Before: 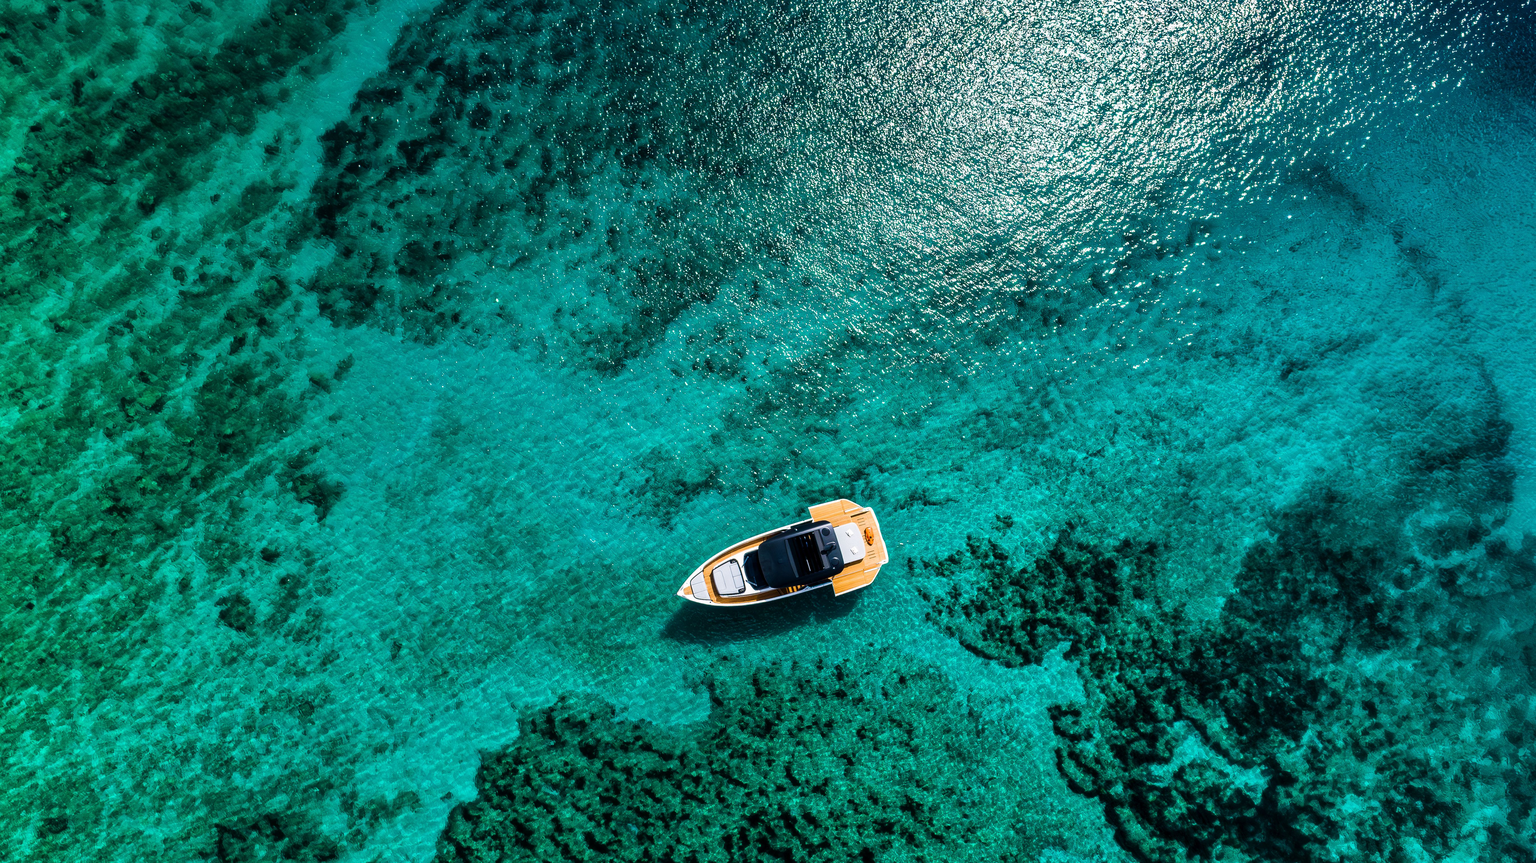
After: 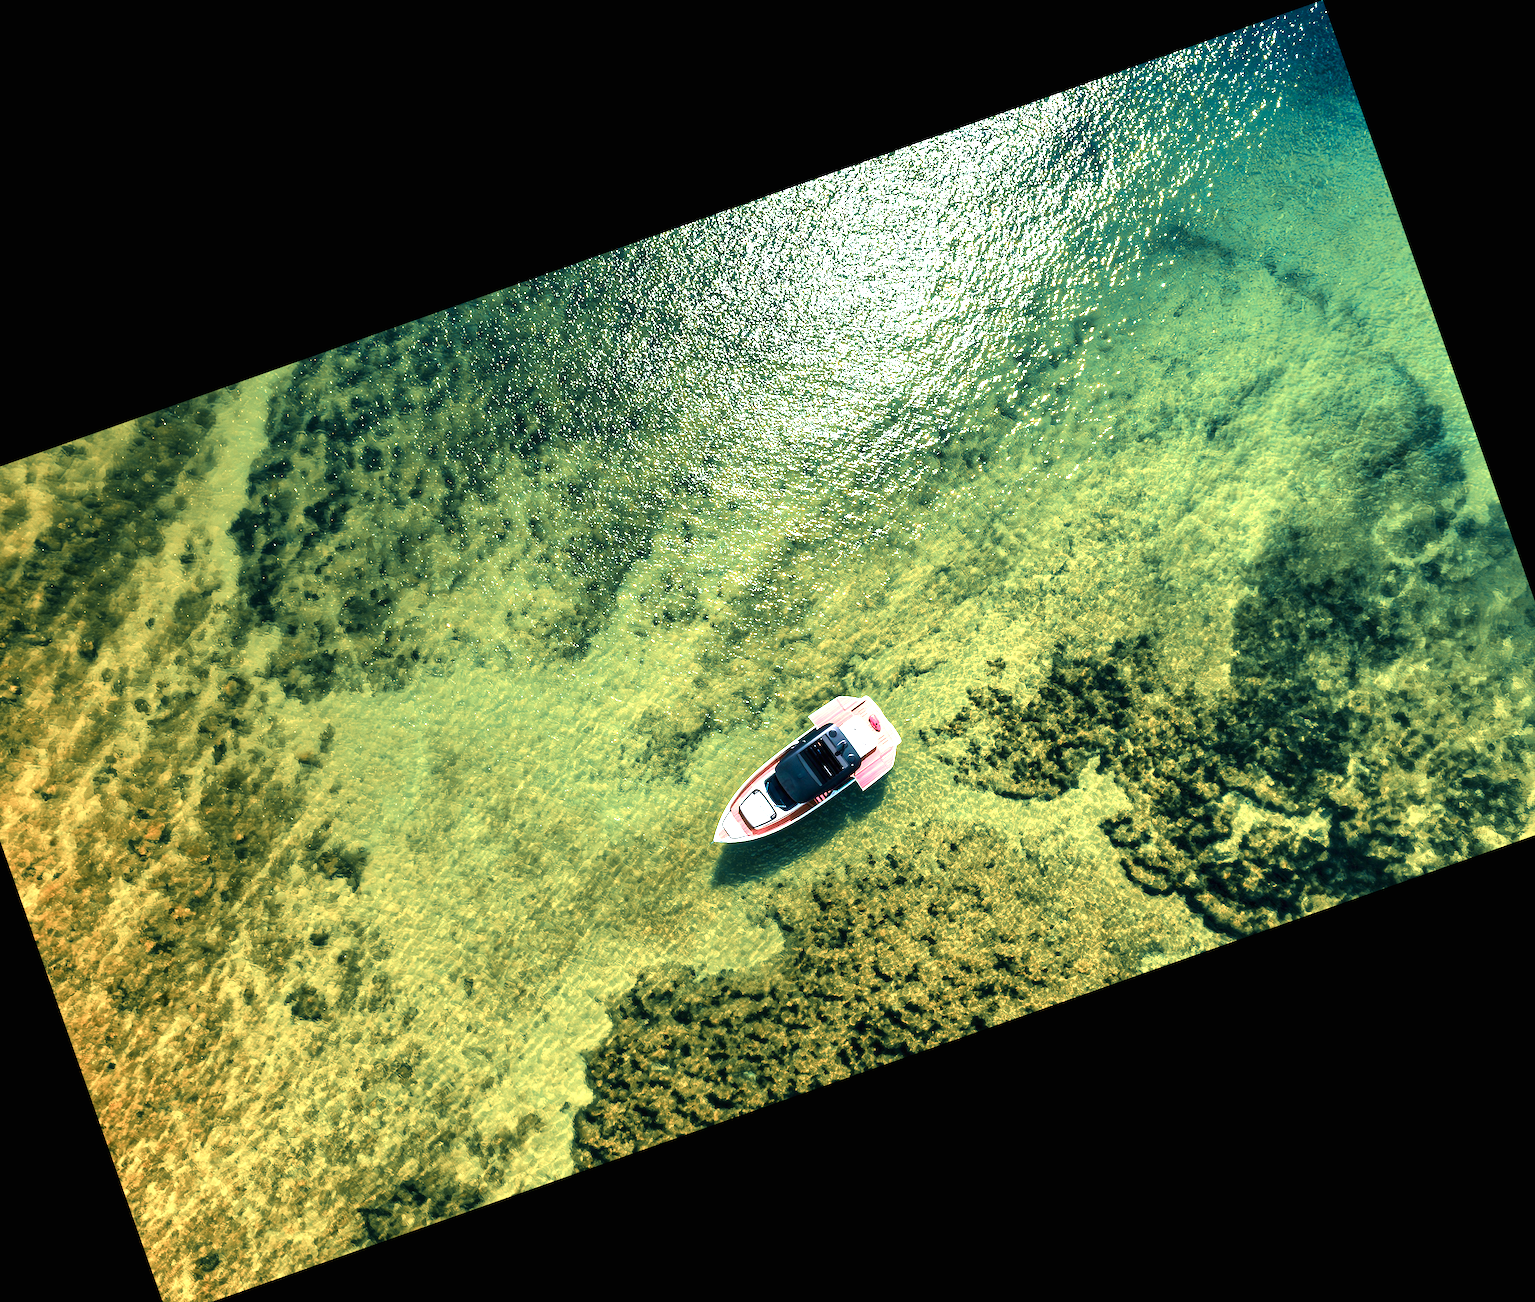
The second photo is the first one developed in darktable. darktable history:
color zones: curves: ch2 [(0, 0.488) (0.143, 0.417) (0.286, 0.212) (0.429, 0.179) (0.571, 0.154) (0.714, 0.415) (0.857, 0.495) (1, 0.488)]
crop and rotate: angle 19.43°, left 6.812%, right 4.125%, bottom 1.087%
exposure: black level correction 0, exposure 1.2 EV, compensate exposure bias true, compensate highlight preservation false
